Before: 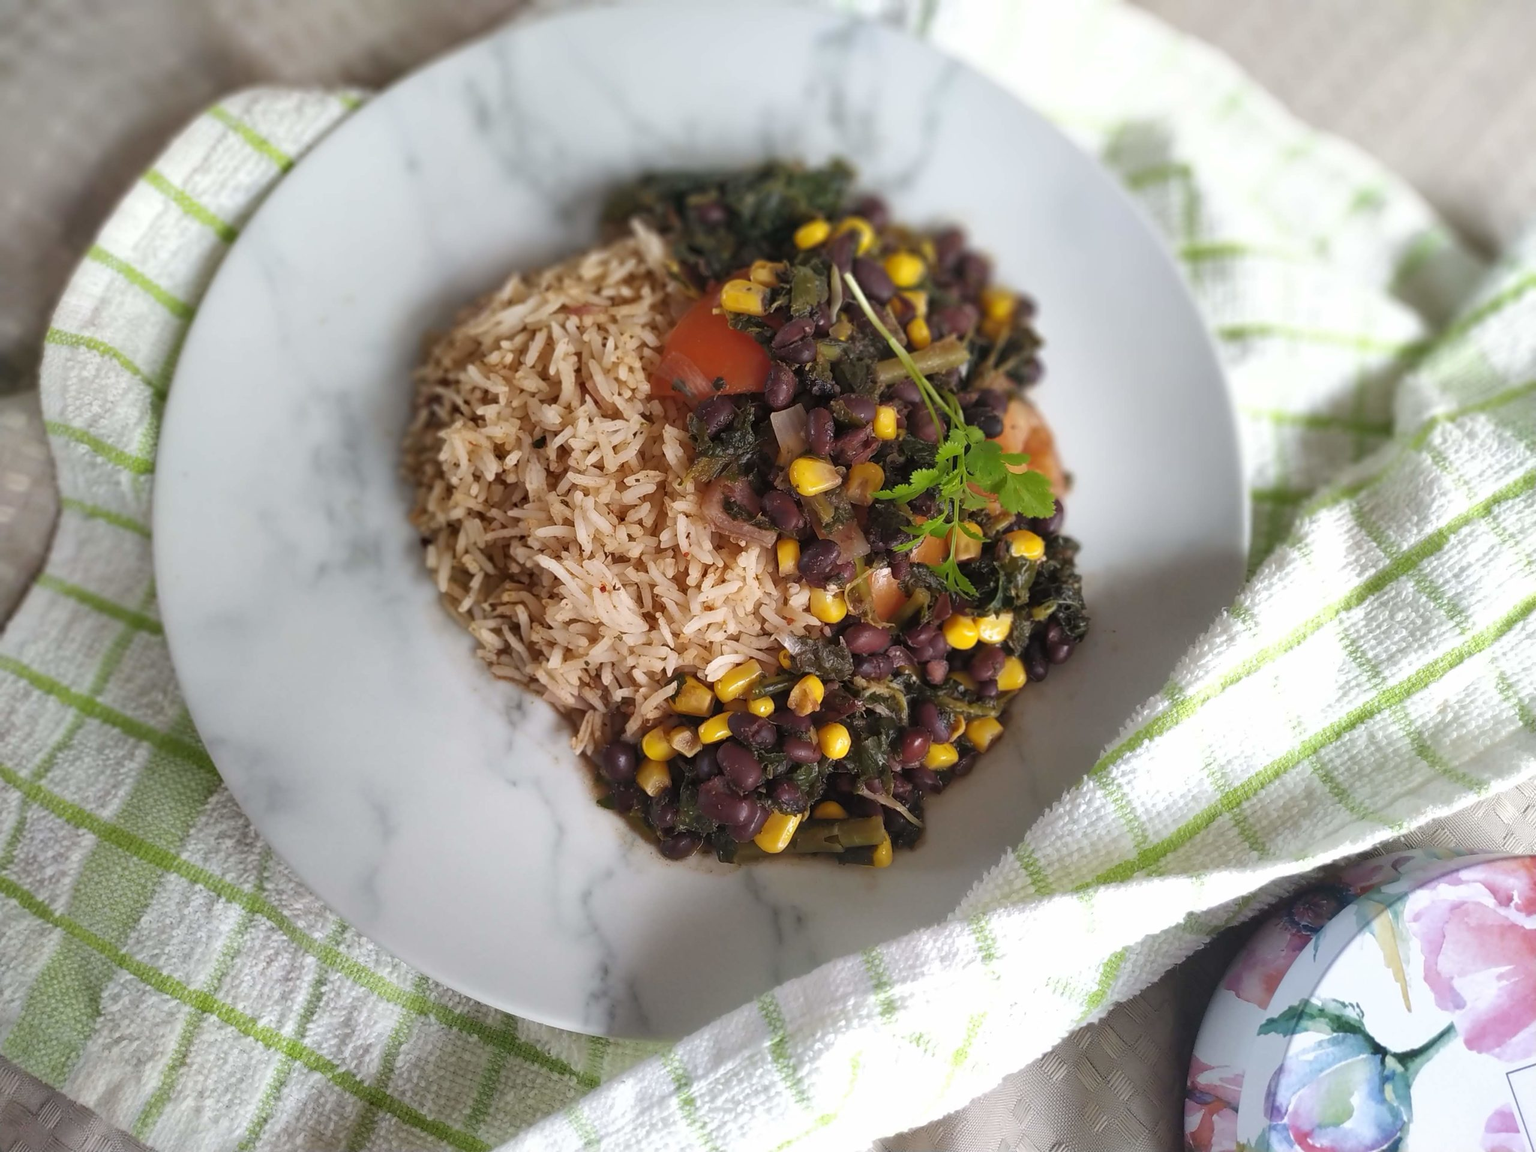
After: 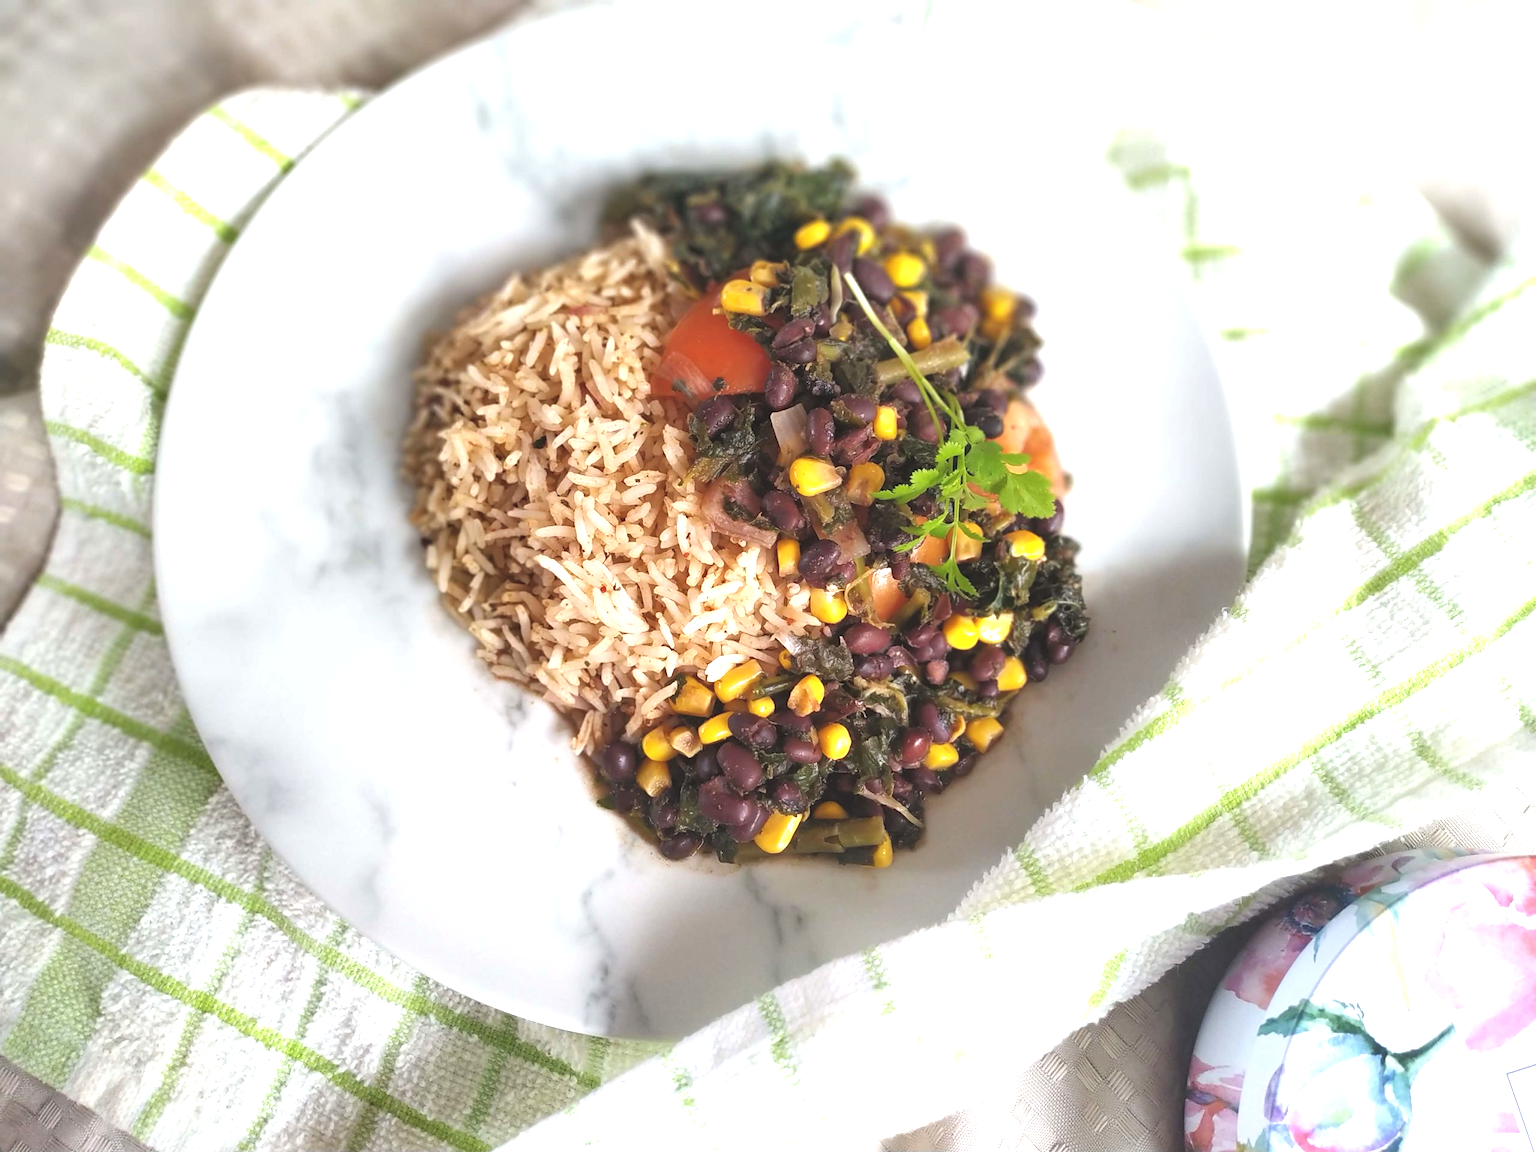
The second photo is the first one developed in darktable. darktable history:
exposure: black level correction -0.005, exposure 1.006 EV, compensate highlight preservation false
